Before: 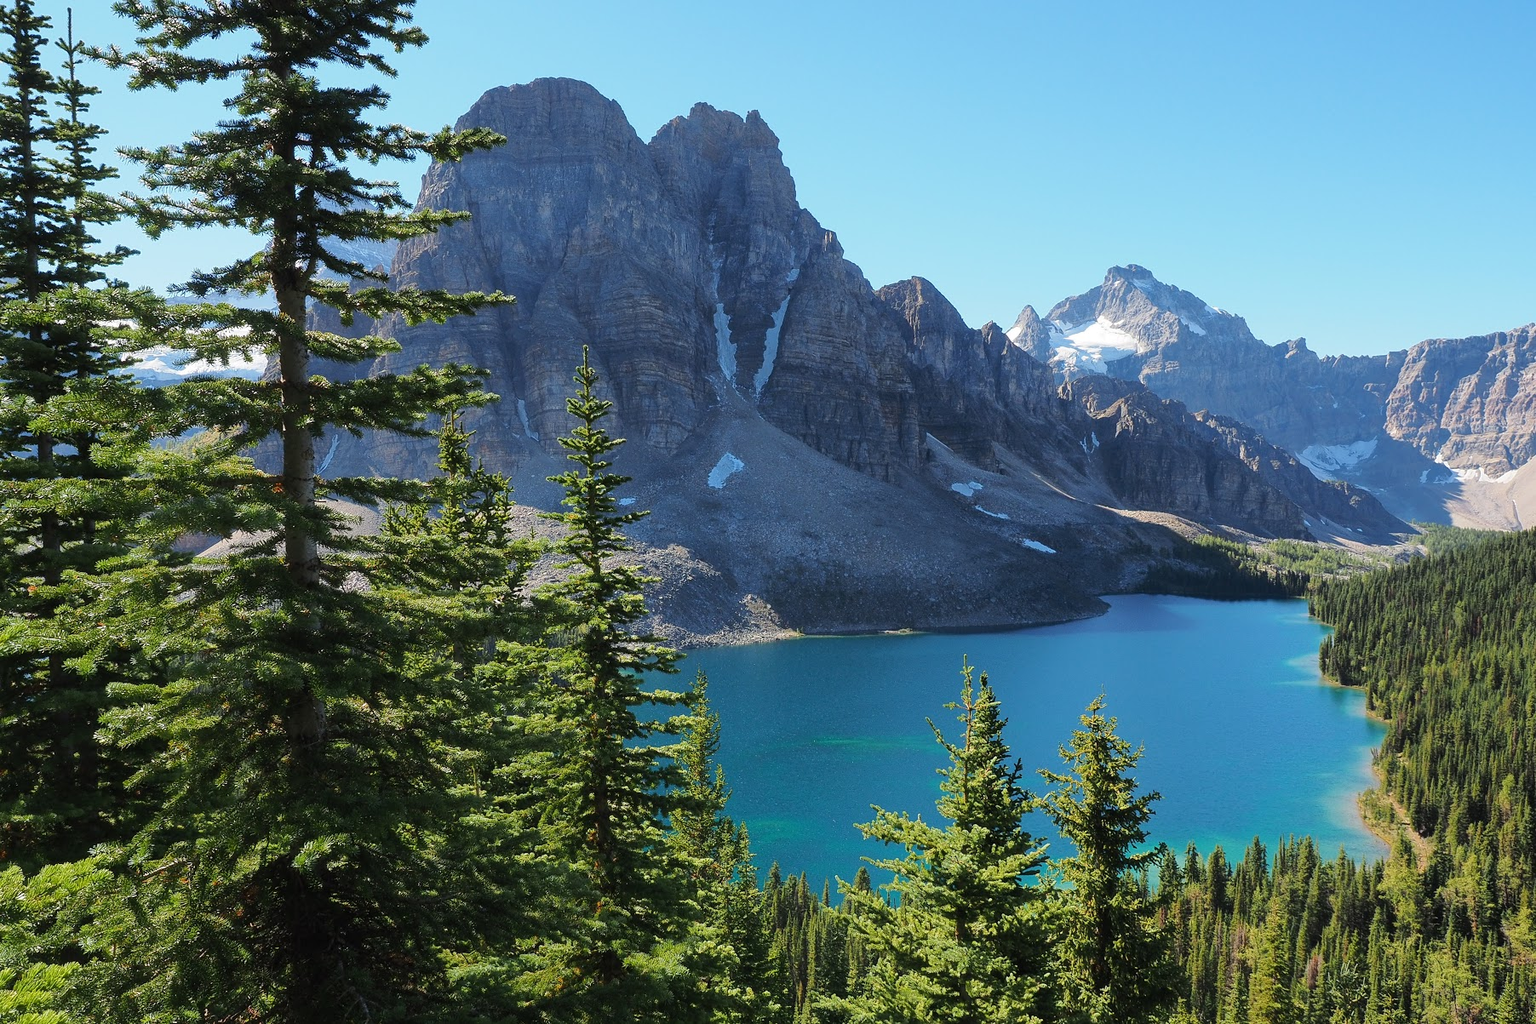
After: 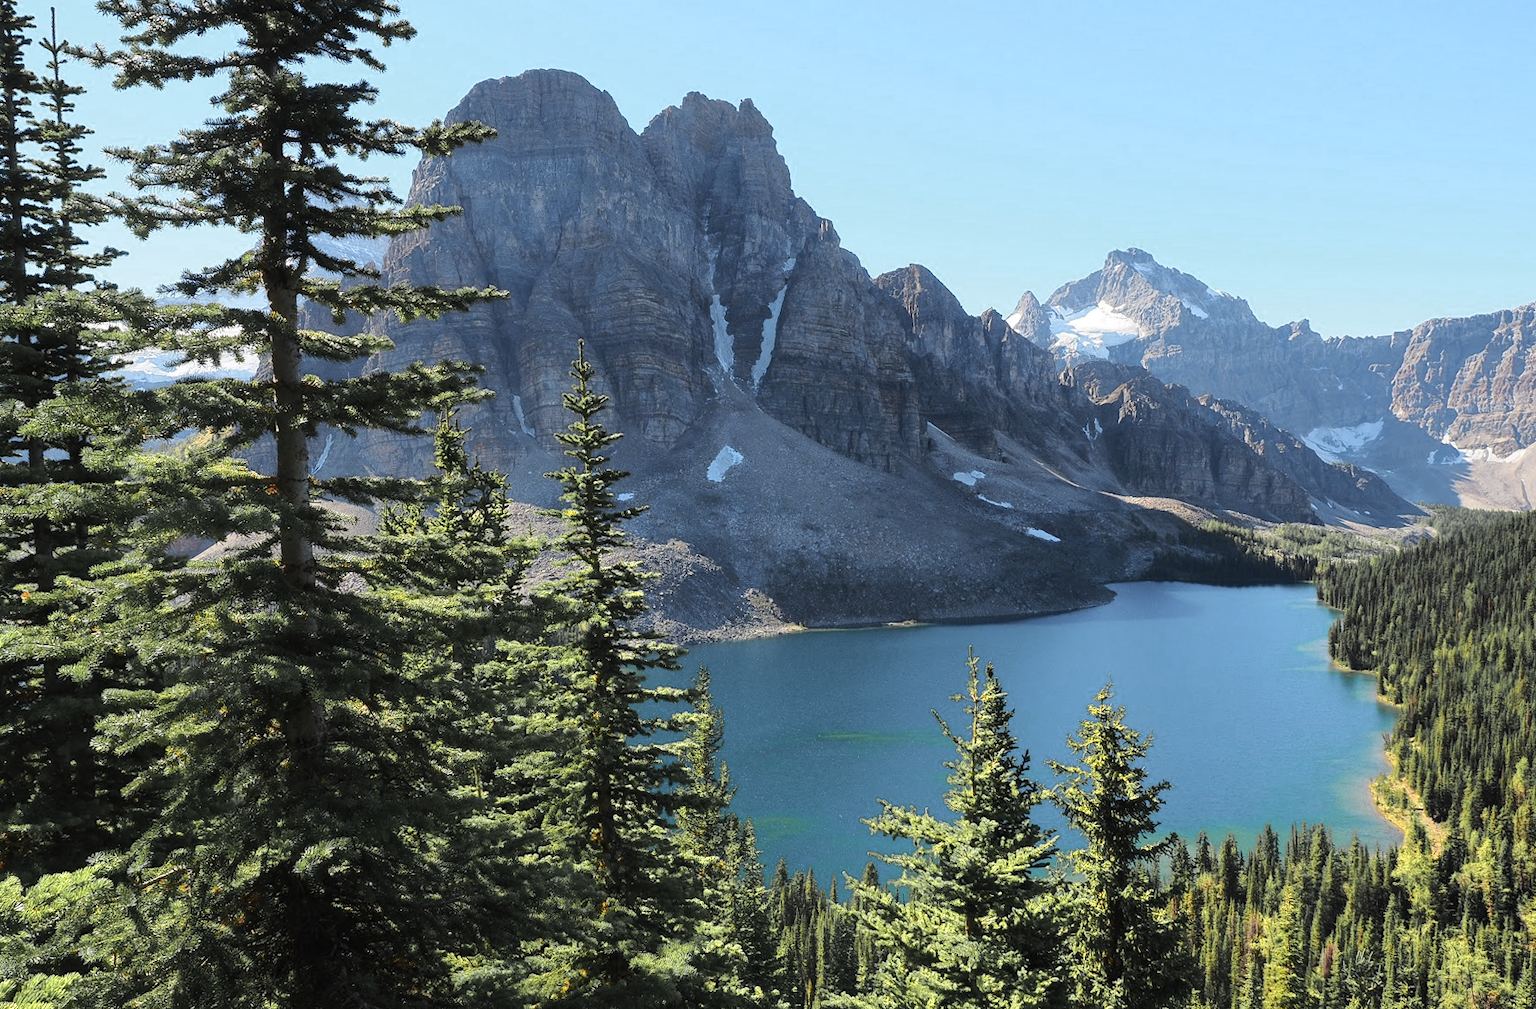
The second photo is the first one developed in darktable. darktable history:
rotate and perspective: rotation -1°, crop left 0.011, crop right 0.989, crop top 0.025, crop bottom 0.975
color zones: curves: ch0 [(0.004, 0.306) (0.107, 0.448) (0.252, 0.656) (0.41, 0.398) (0.595, 0.515) (0.768, 0.628)]; ch1 [(0.07, 0.323) (0.151, 0.452) (0.252, 0.608) (0.346, 0.221) (0.463, 0.189) (0.61, 0.368) (0.735, 0.395) (0.921, 0.412)]; ch2 [(0, 0.476) (0.132, 0.512) (0.243, 0.512) (0.397, 0.48) (0.522, 0.376) (0.634, 0.536) (0.761, 0.46)]
